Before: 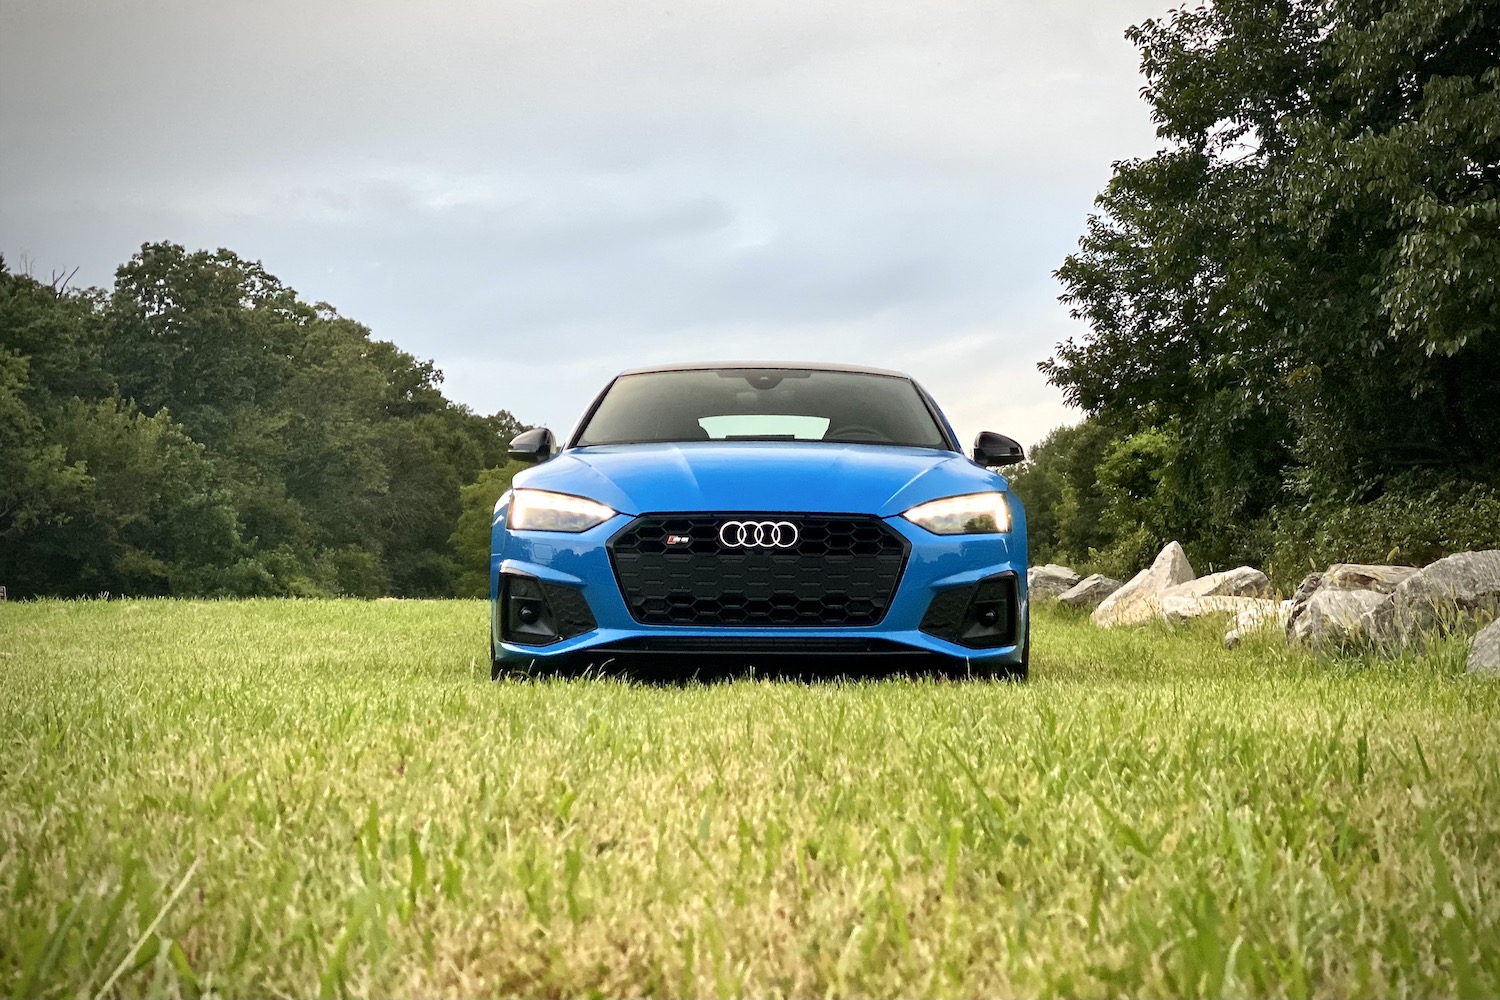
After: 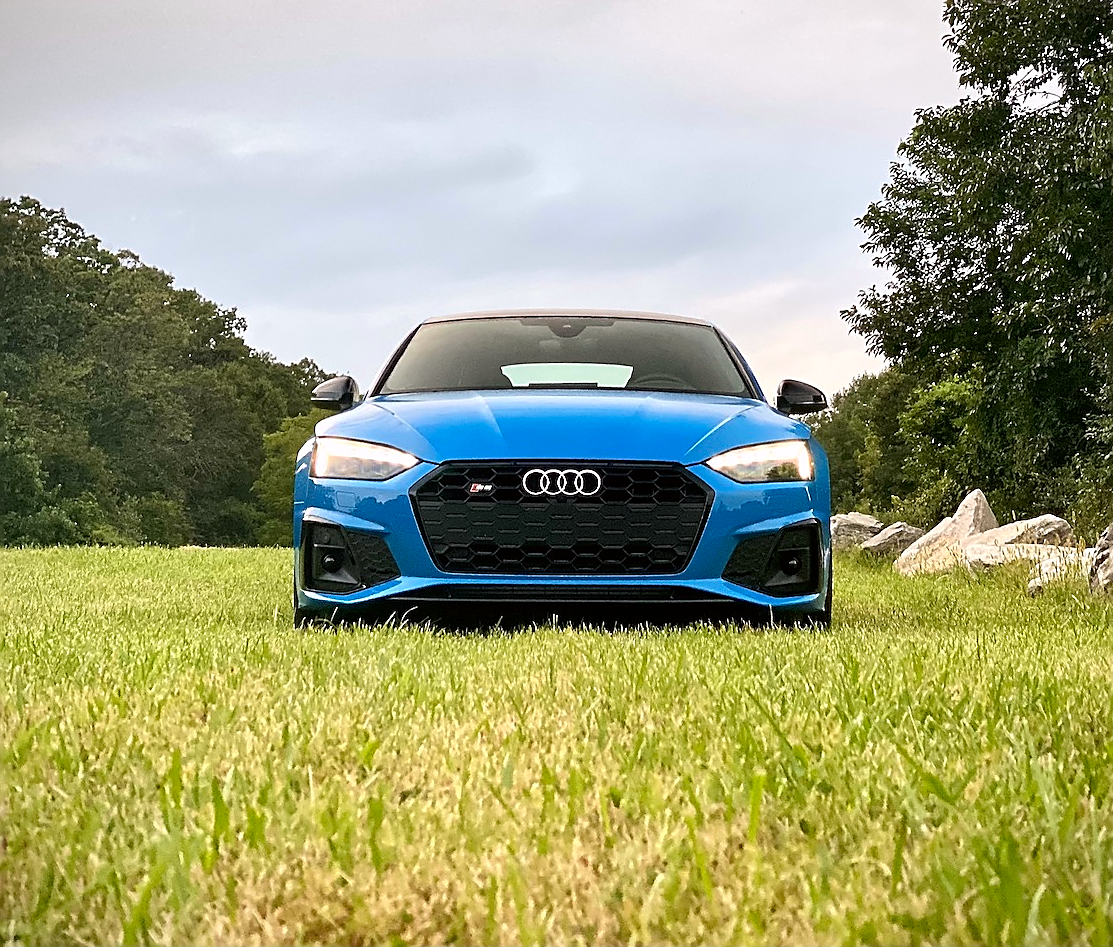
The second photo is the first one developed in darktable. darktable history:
sharpen: radius 1.4, amount 1.25, threshold 0.7
color correction: highlights a* 3.12, highlights b* -1.55, shadows a* -0.101, shadows b* 2.52, saturation 0.98
crop and rotate: left 13.15%, top 5.251%, right 12.609%
